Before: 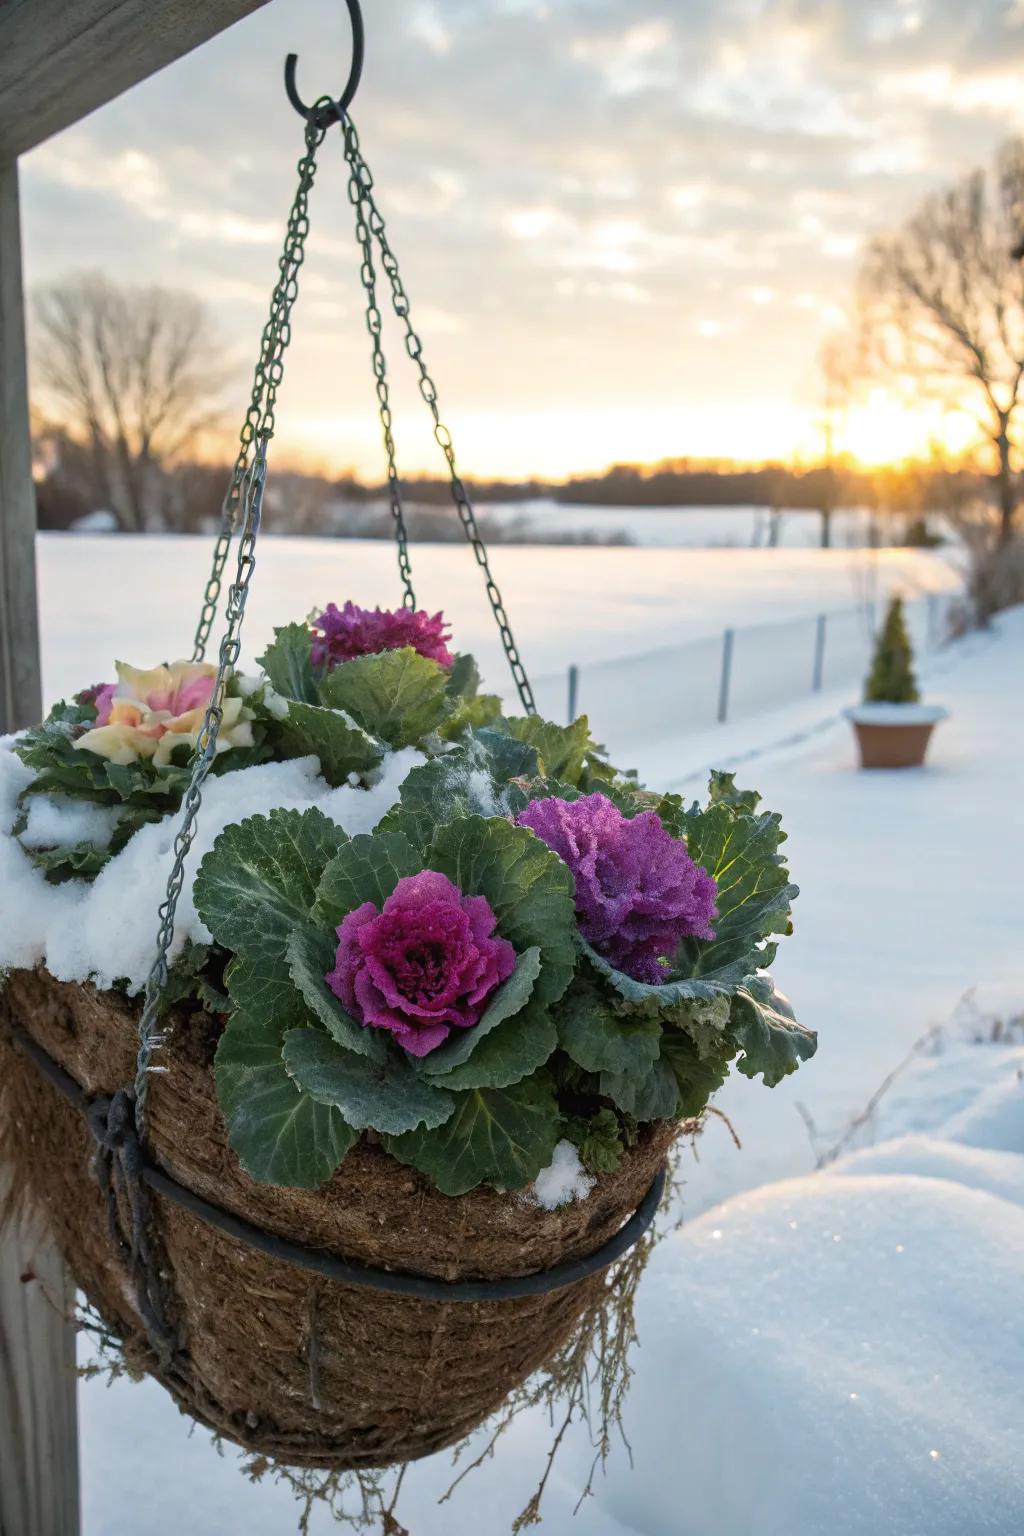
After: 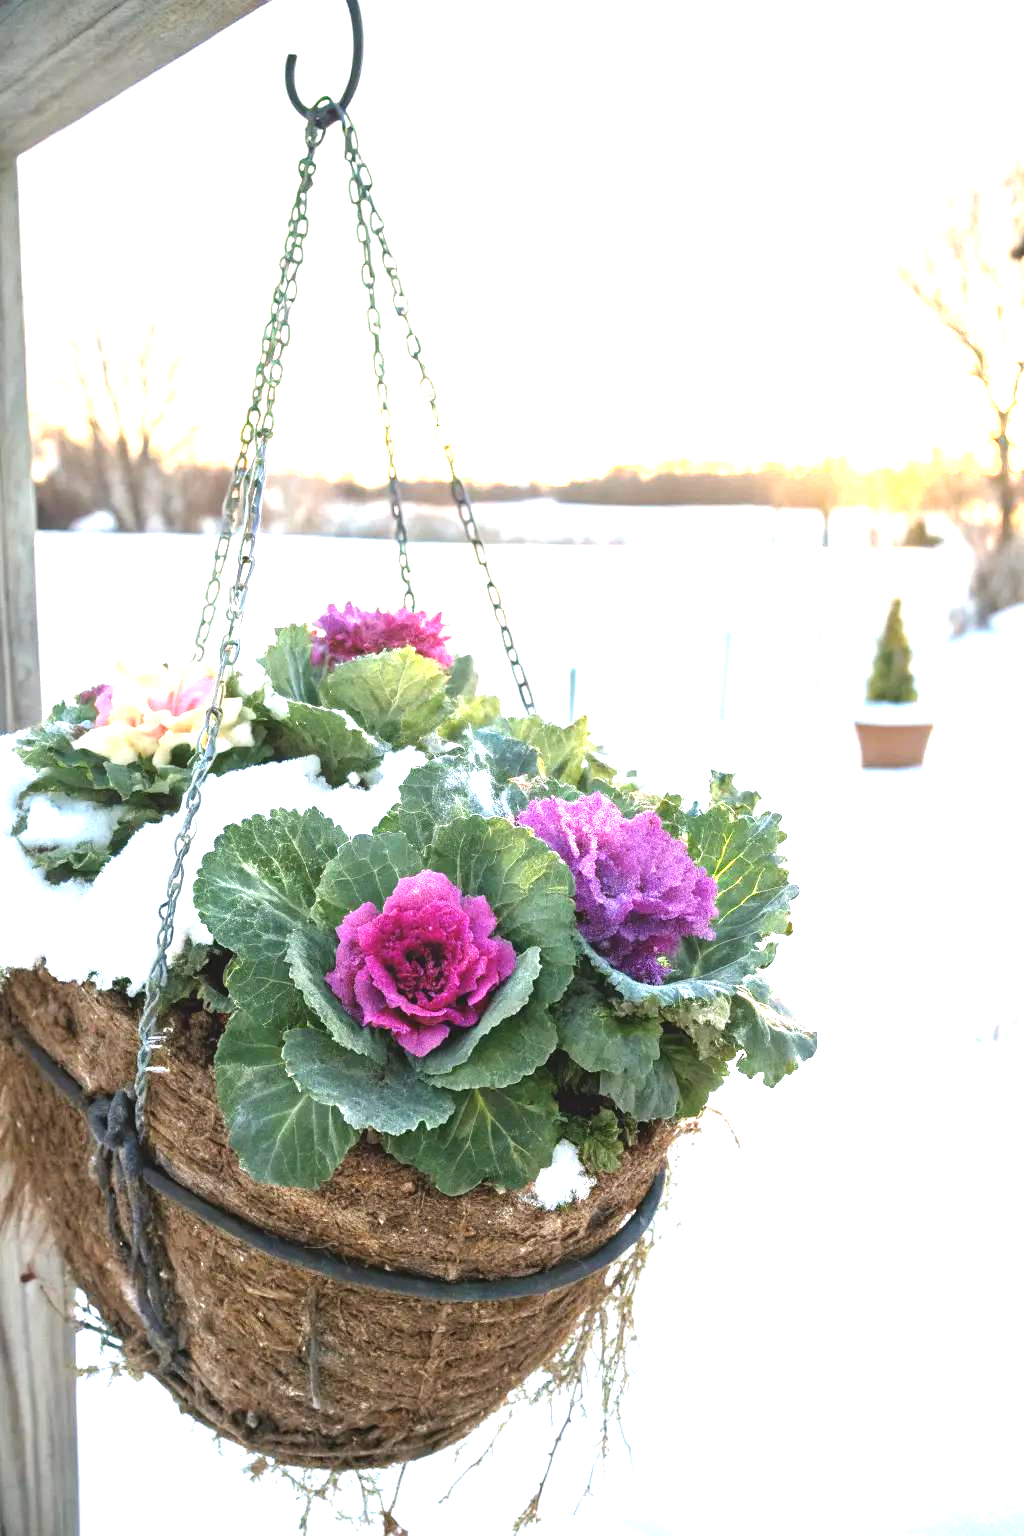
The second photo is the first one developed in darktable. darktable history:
exposure: black level correction 0, exposure 1.996 EV, compensate highlight preservation false
color balance rgb: shadows lift › chroma 1.05%, shadows lift › hue 243.47°, global offset › luminance 0.473%, perceptual saturation grading › global saturation -2.219%, perceptual saturation grading › highlights -8.144%, perceptual saturation grading › mid-tones 8.183%, perceptual saturation grading › shadows 3.419%
